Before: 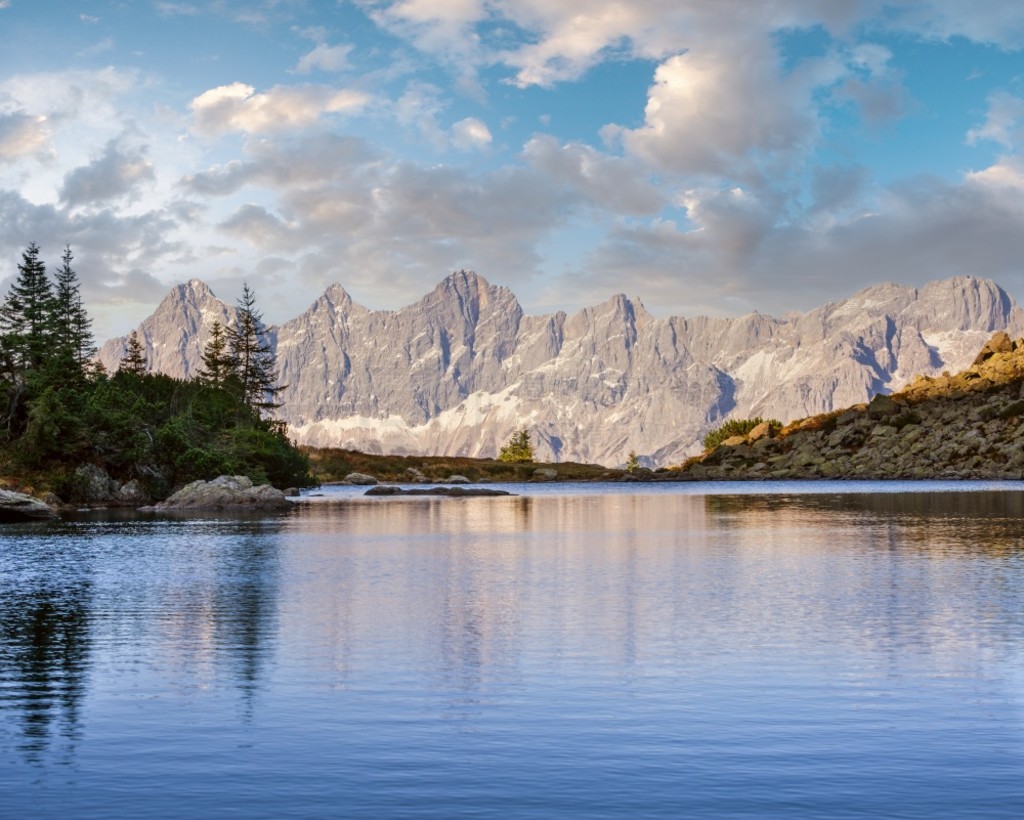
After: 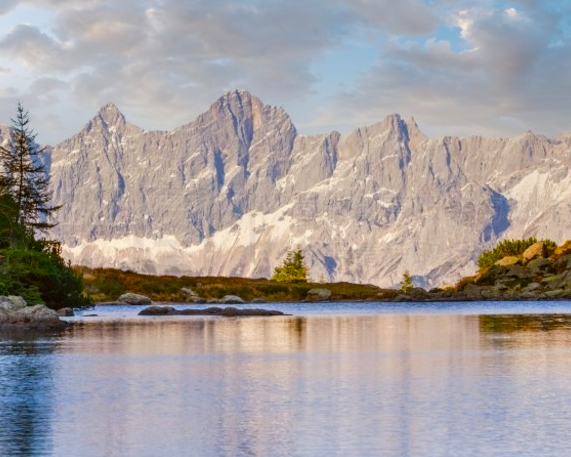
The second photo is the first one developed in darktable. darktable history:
color balance rgb: perceptual saturation grading › global saturation 35%, perceptual saturation grading › highlights -30%, perceptual saturation grading › shadows 35%, perceptual brilliance grading › global brilliance 3%, perceptual brilliance grading › highlights -3%, perceptual brilliance grading › shadows 3%
crop and rotate: left 22.13%, top 22.054%, right 22.026%, bottom 22.102%
